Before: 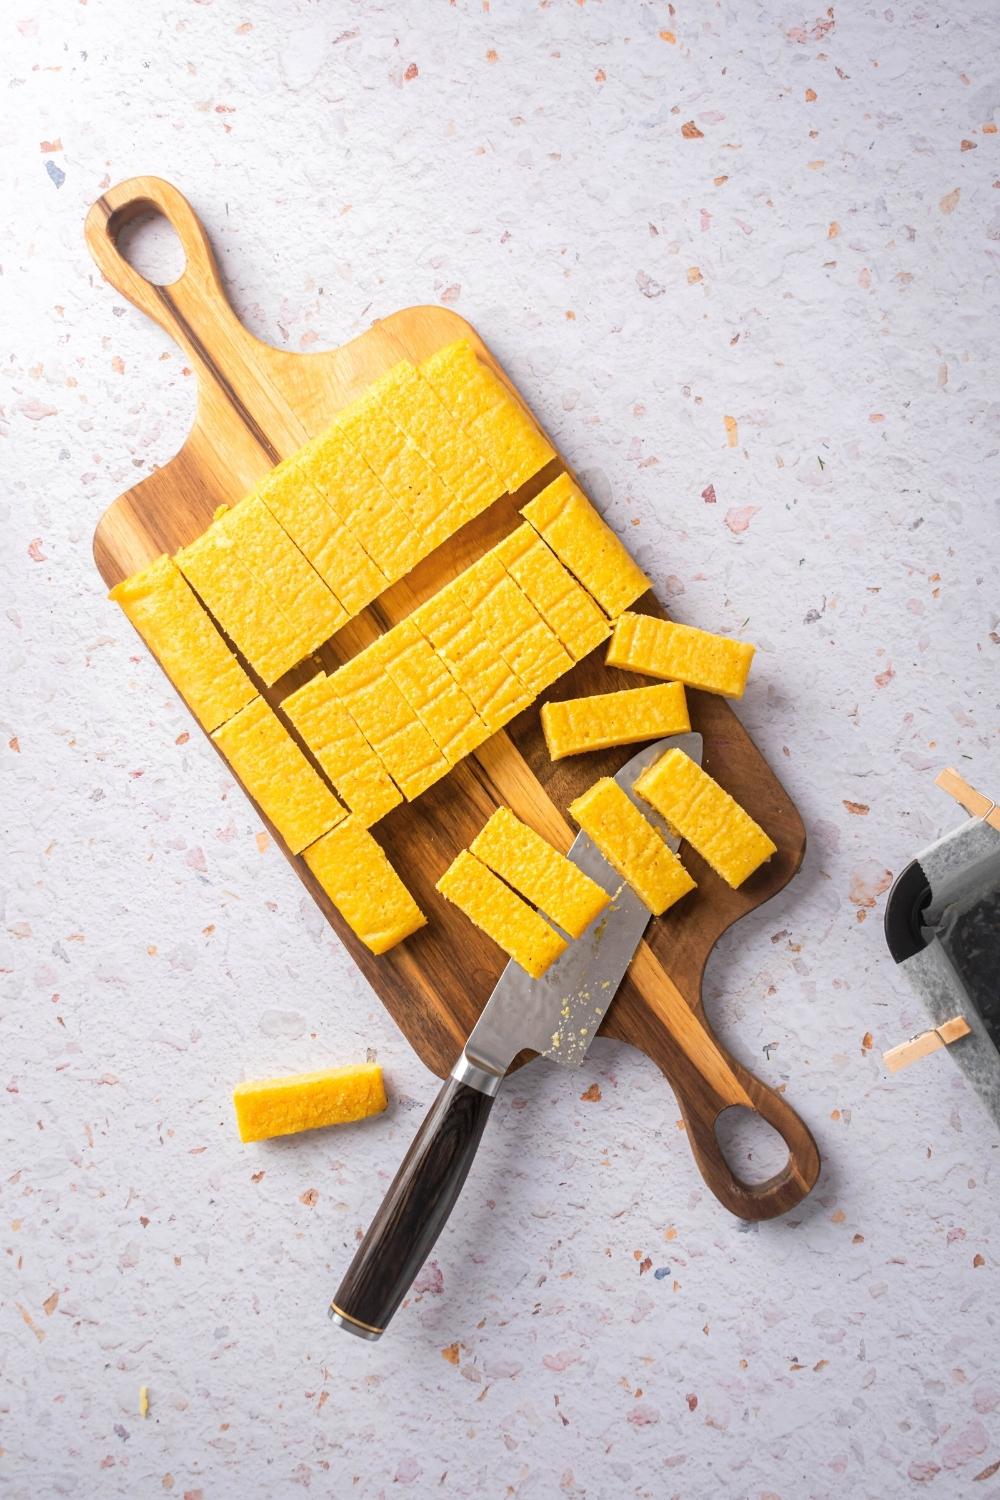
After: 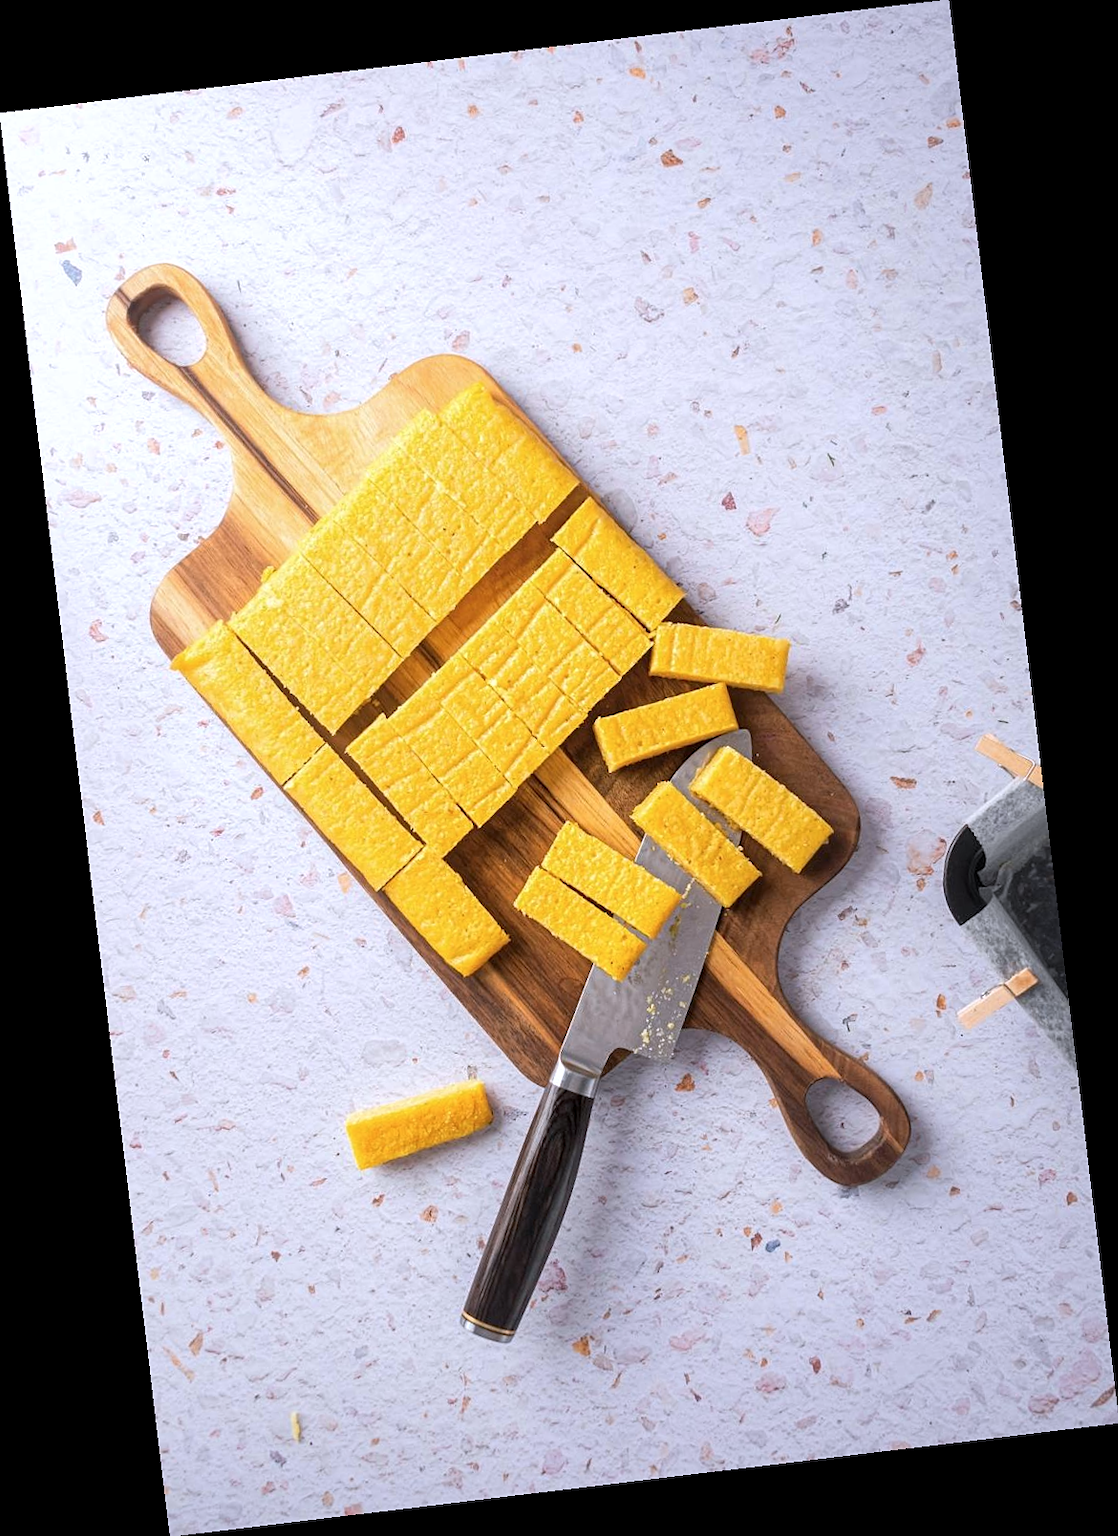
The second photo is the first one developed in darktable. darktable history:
rotate and perspective: rotation -6.83°, automatic cropping off
color calibration: illuminant as shot in camera, x 0.358, y 0.373, temperature 4628.91 K
local contrast: highlights 100%, shadows 100%, detail 120%, midtone range 0.2
sharpen: radius 1.272, amount 0.305, threshold 0
